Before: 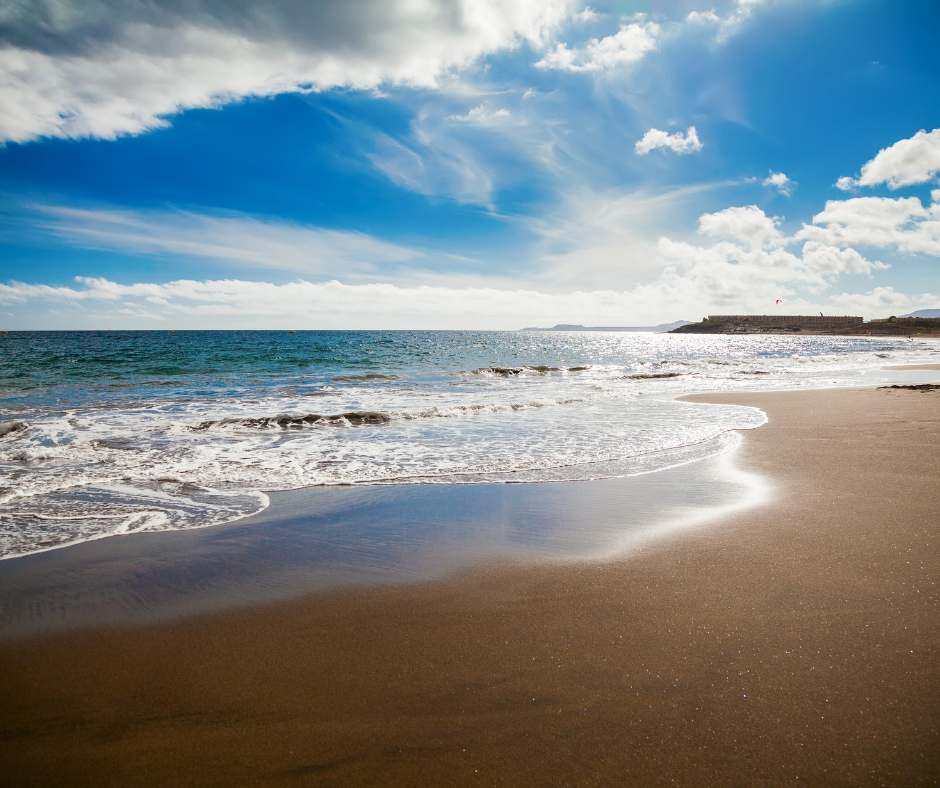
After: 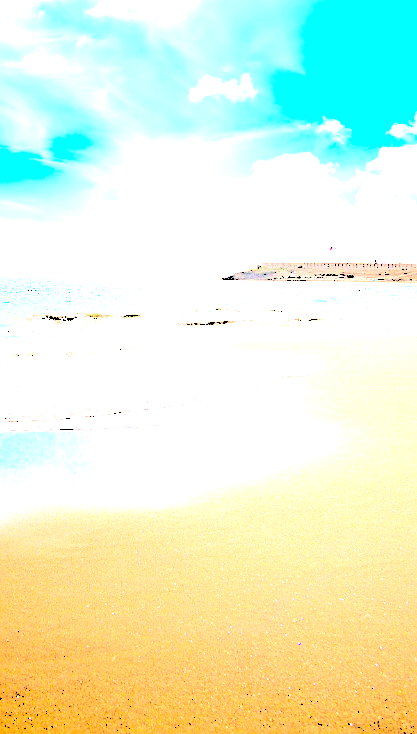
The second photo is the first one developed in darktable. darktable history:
crop: left 47.546%, top 6.845%, right 8.029%
exposure: exposure 0.355 EV, compensate highlight preservation false
contrast brightness saturation: contrast 0.072, brightness 0.071, saturation 0.175
sharpen: amount 0.593
levels: levels [0.246, 0.256, 0.506]
